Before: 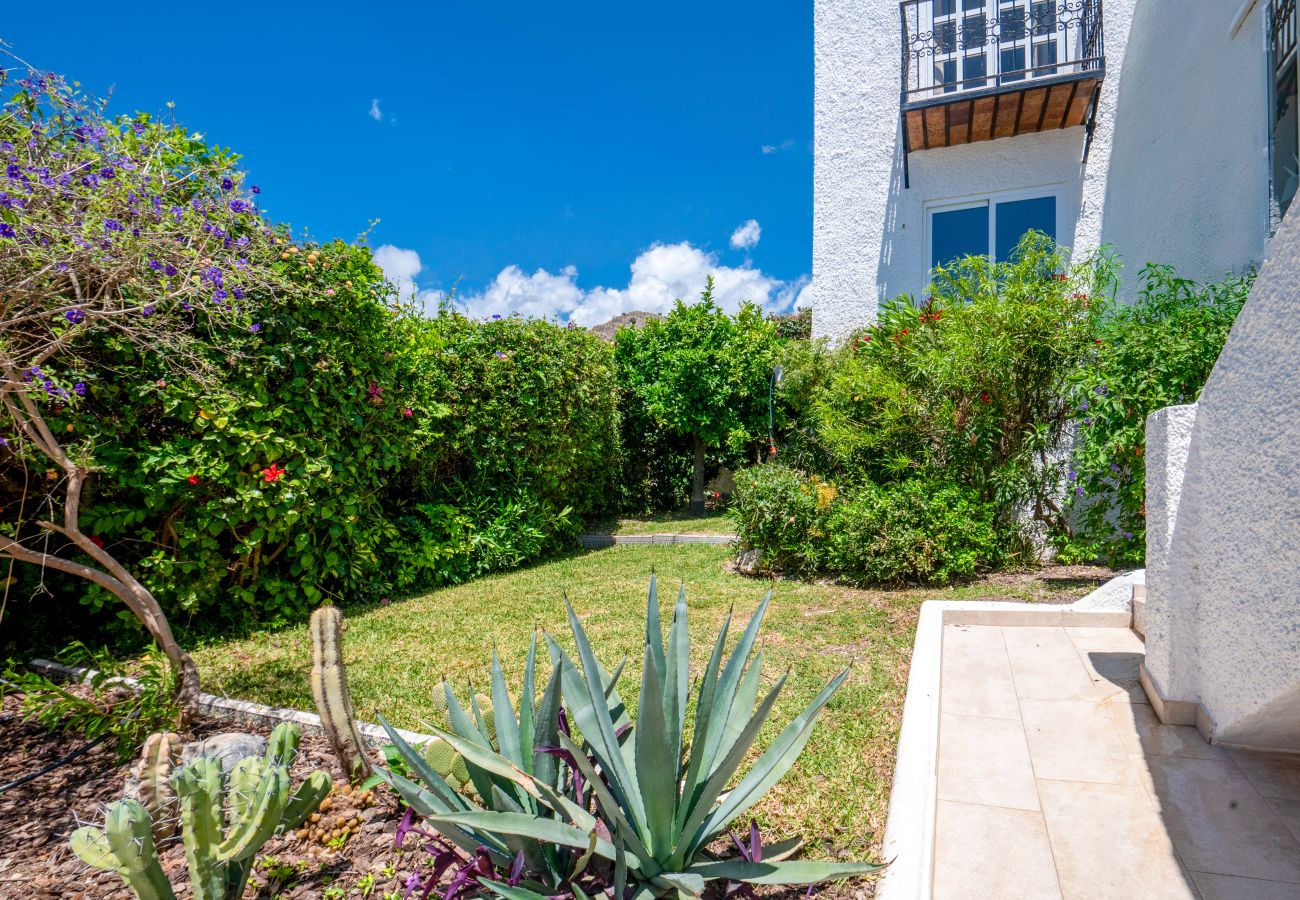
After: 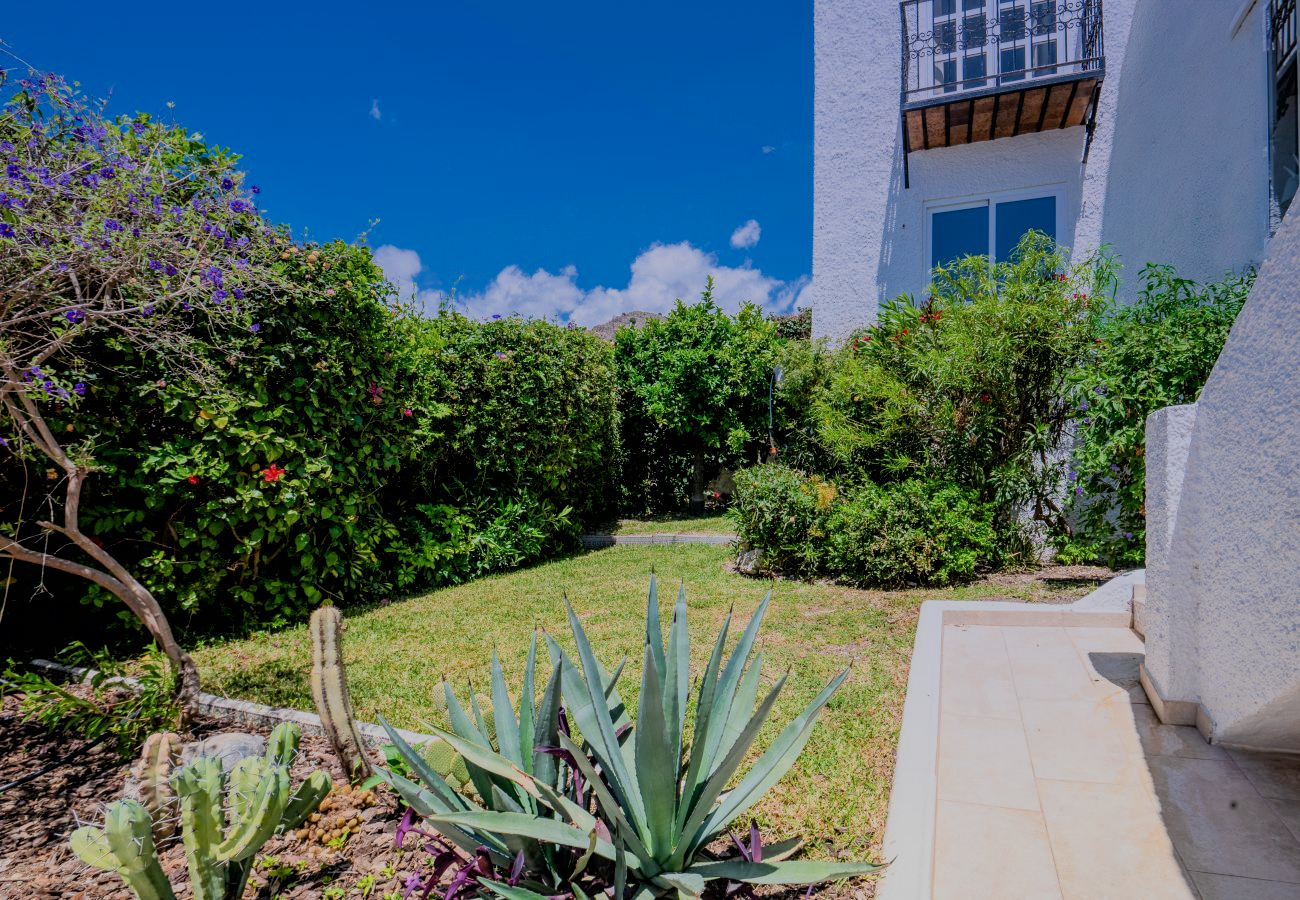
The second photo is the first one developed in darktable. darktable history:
filmic rgb: black relative exposure -6.15 EV, white relative exposure 6.96 EV, hardness 2.23, color science v6 (2022)
graduated density: hue 238.83°, saturation 50%
